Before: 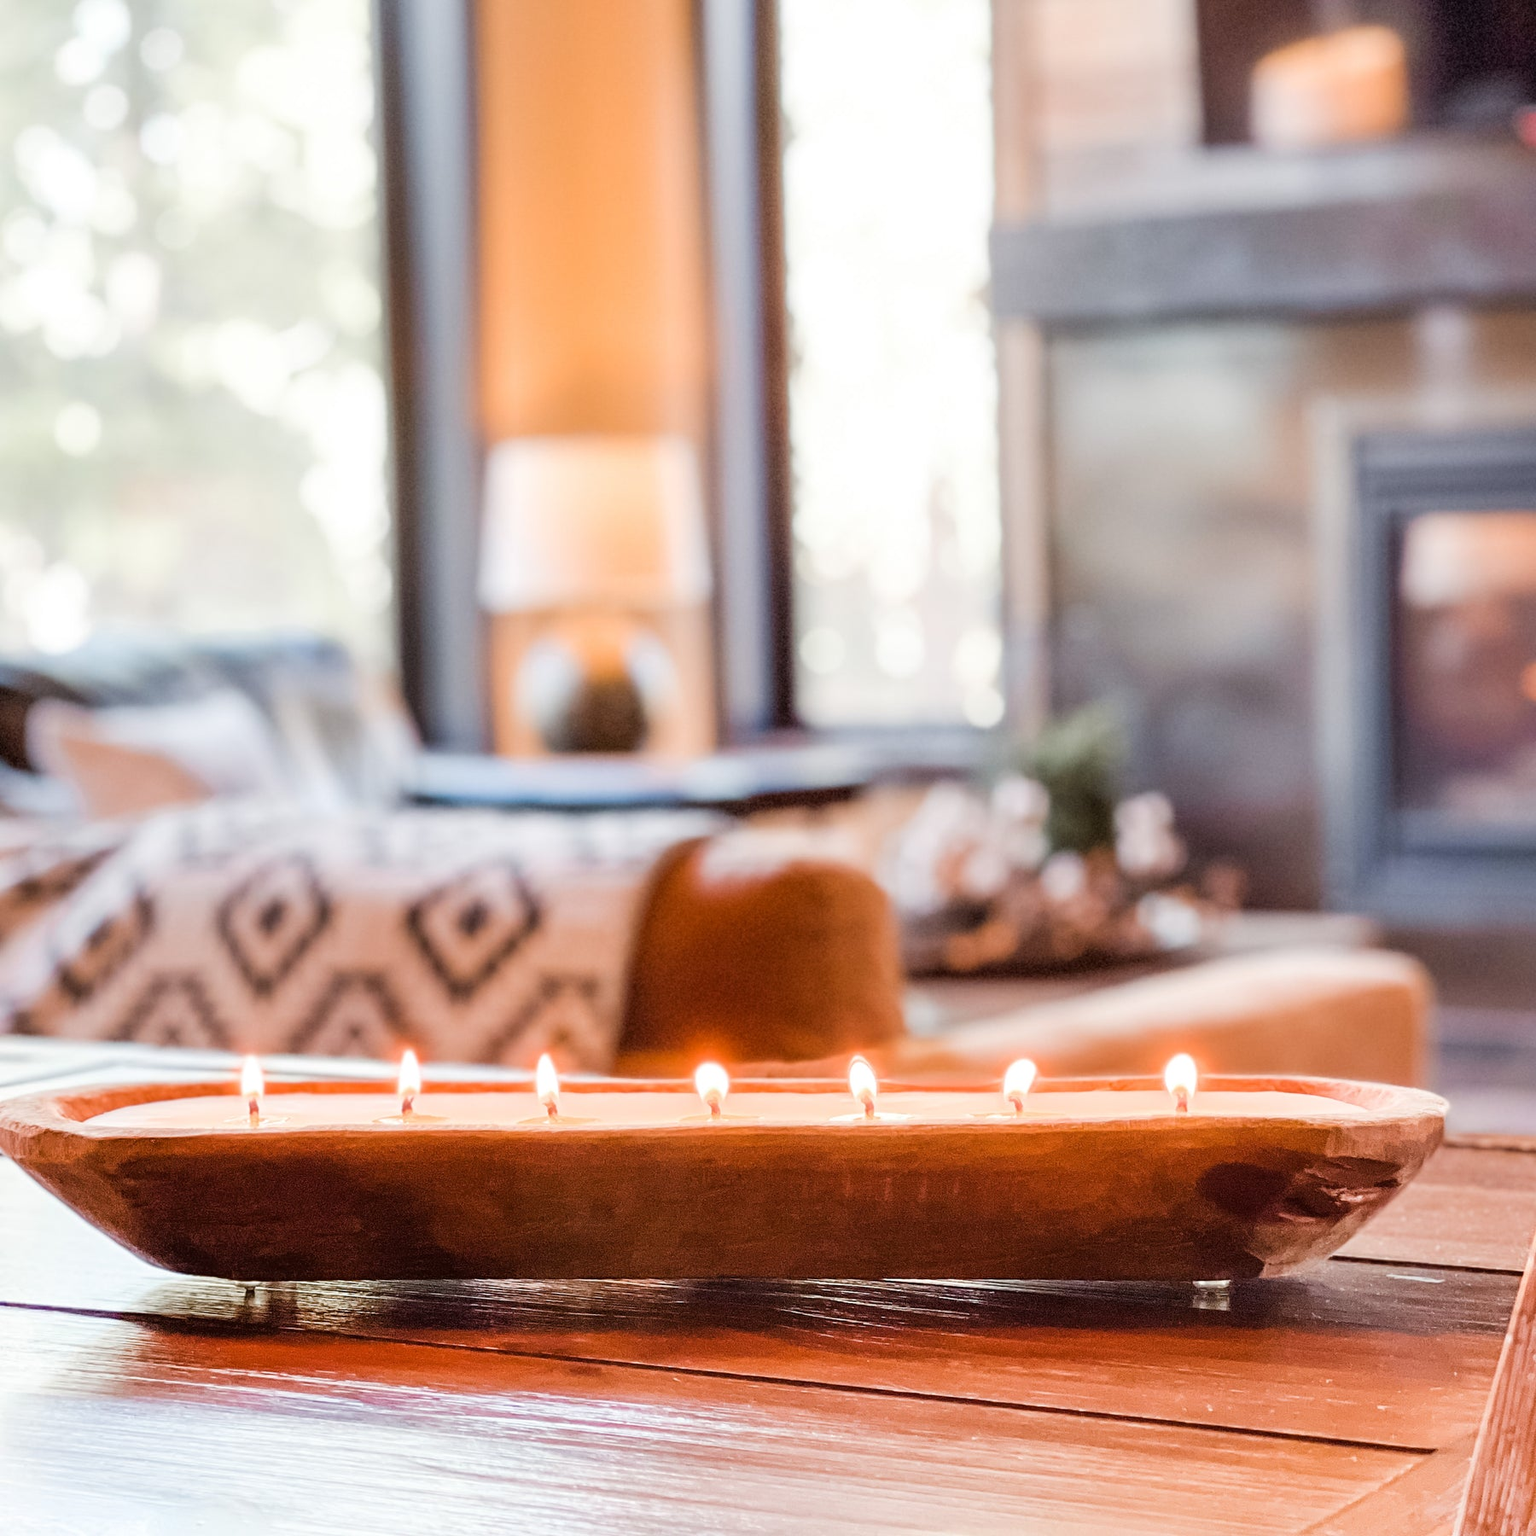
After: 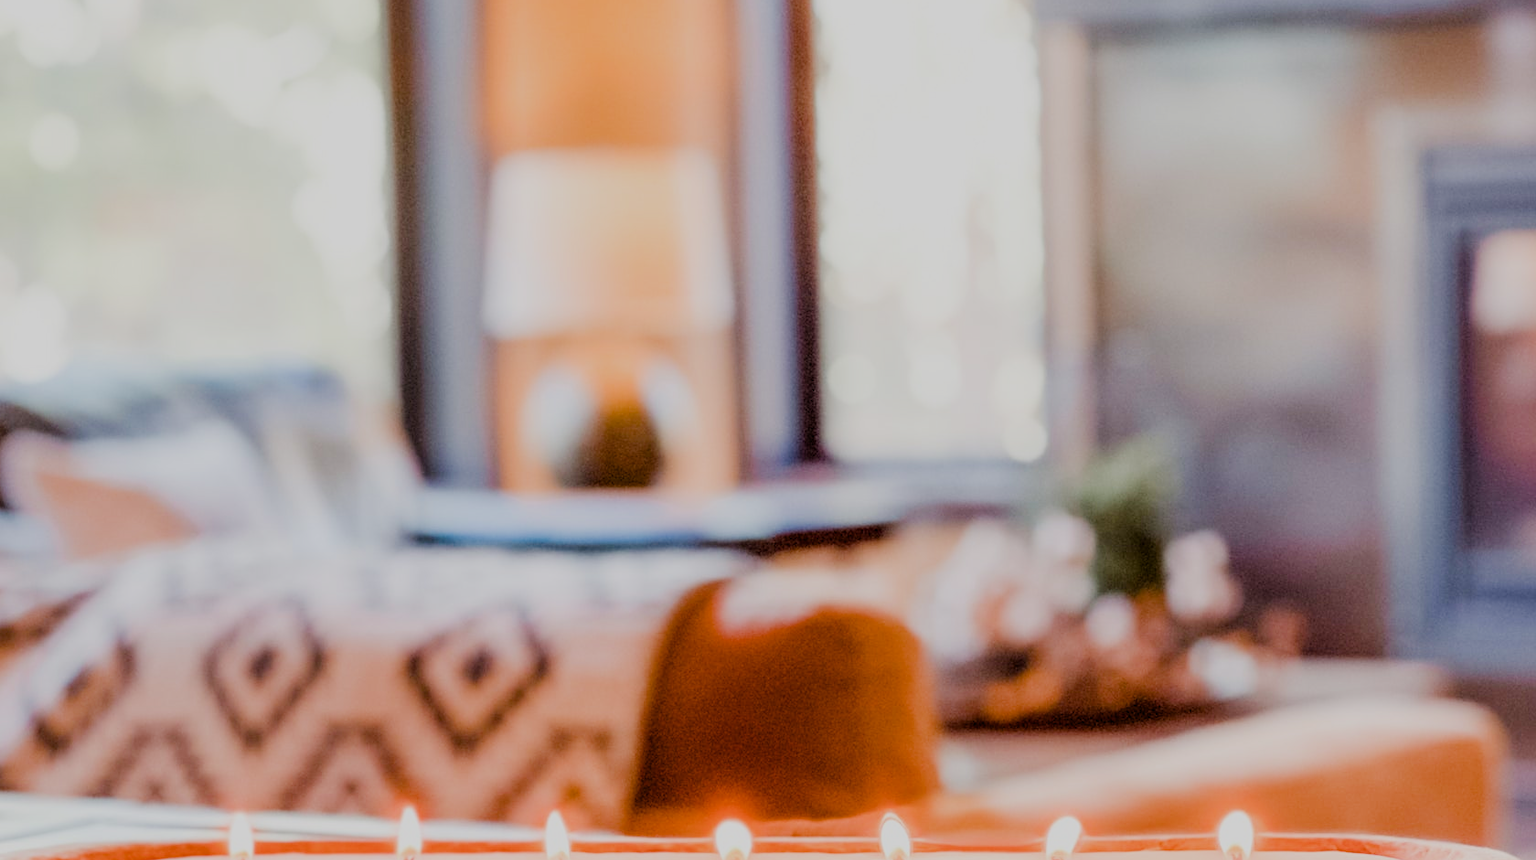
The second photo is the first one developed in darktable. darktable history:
color balance rgb: perceptual saturation grading › global saturation 20%, perceptual saturation grading › highlights -24.871%, perceptual saturation grading › shadows 50.25%, global vibrance 20%
sharpen: amount 0.21
crop: left 1.778%, top 19.385%, right 4.838%, bottom 28.288%
filmic rgb: black relative exposure -7.23 EV, white relative exposure 5.36 EV, hardness 3.02
